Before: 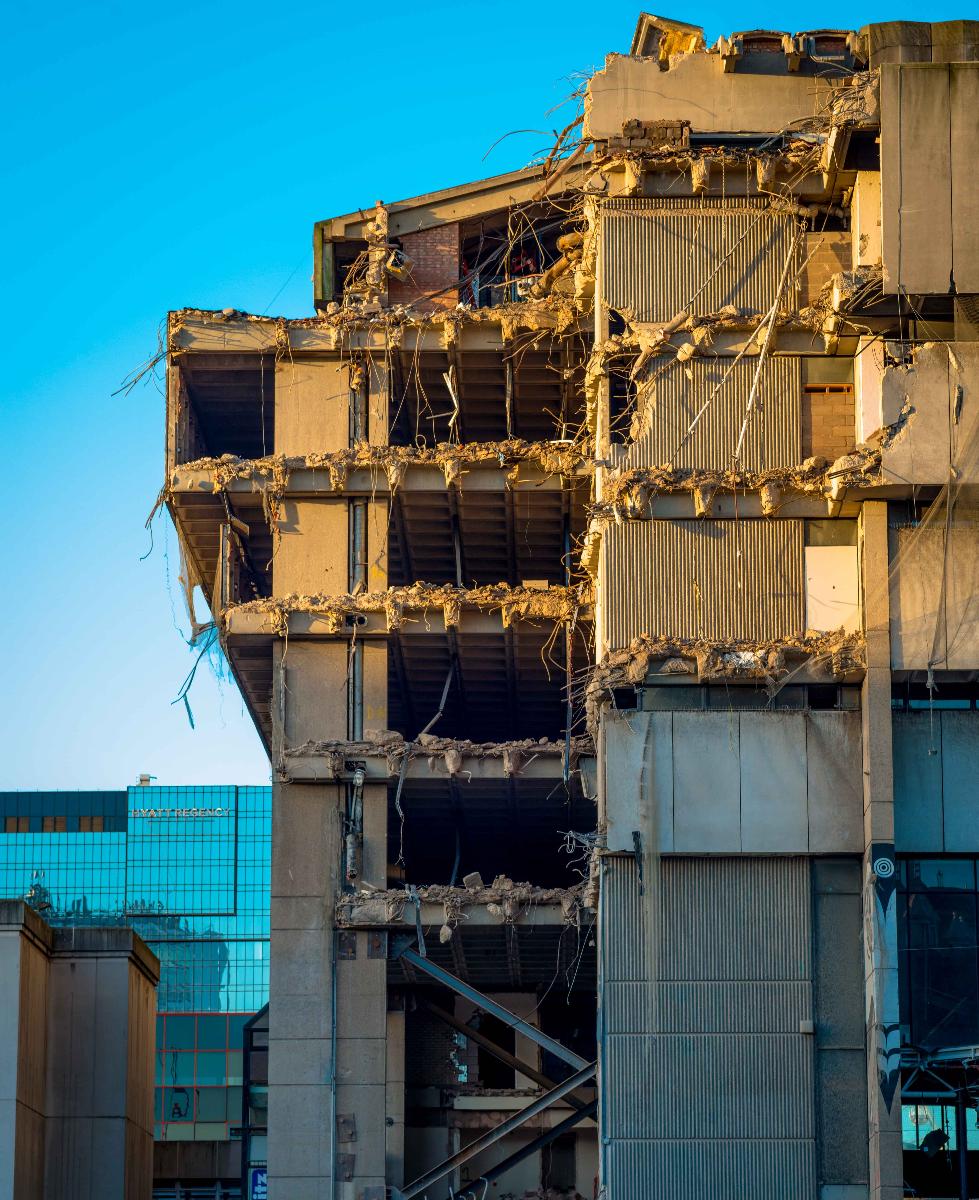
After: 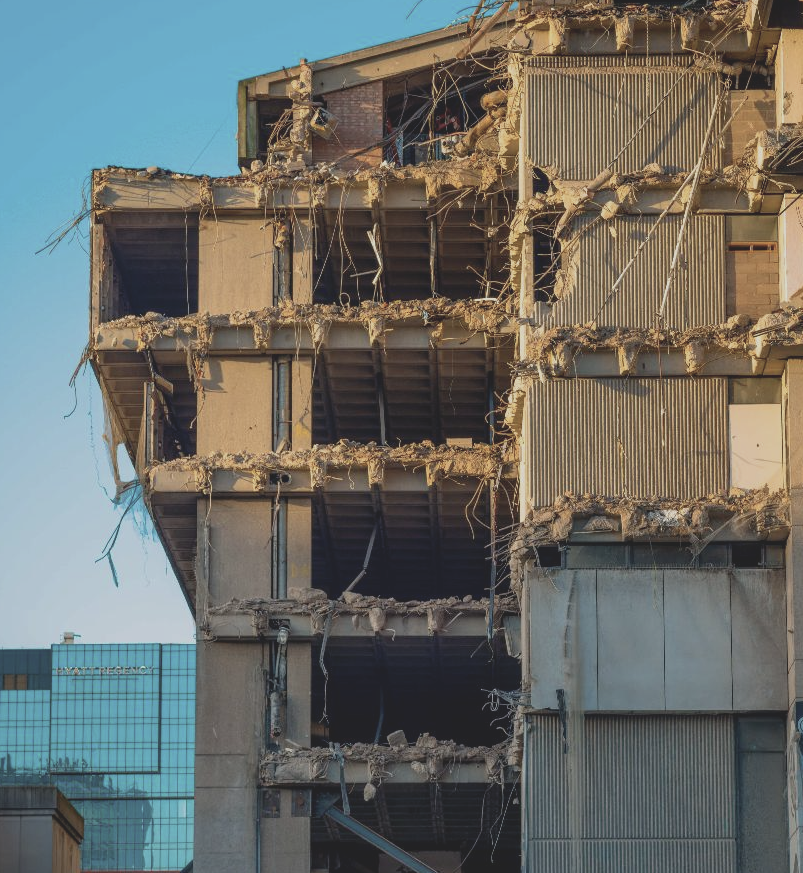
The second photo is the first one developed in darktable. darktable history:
crop: left 7.856%, top 11.836%, right 10.12%, bottom 15.387%
contrast brightness saturation: contrast -0.26, saturation -0.43
